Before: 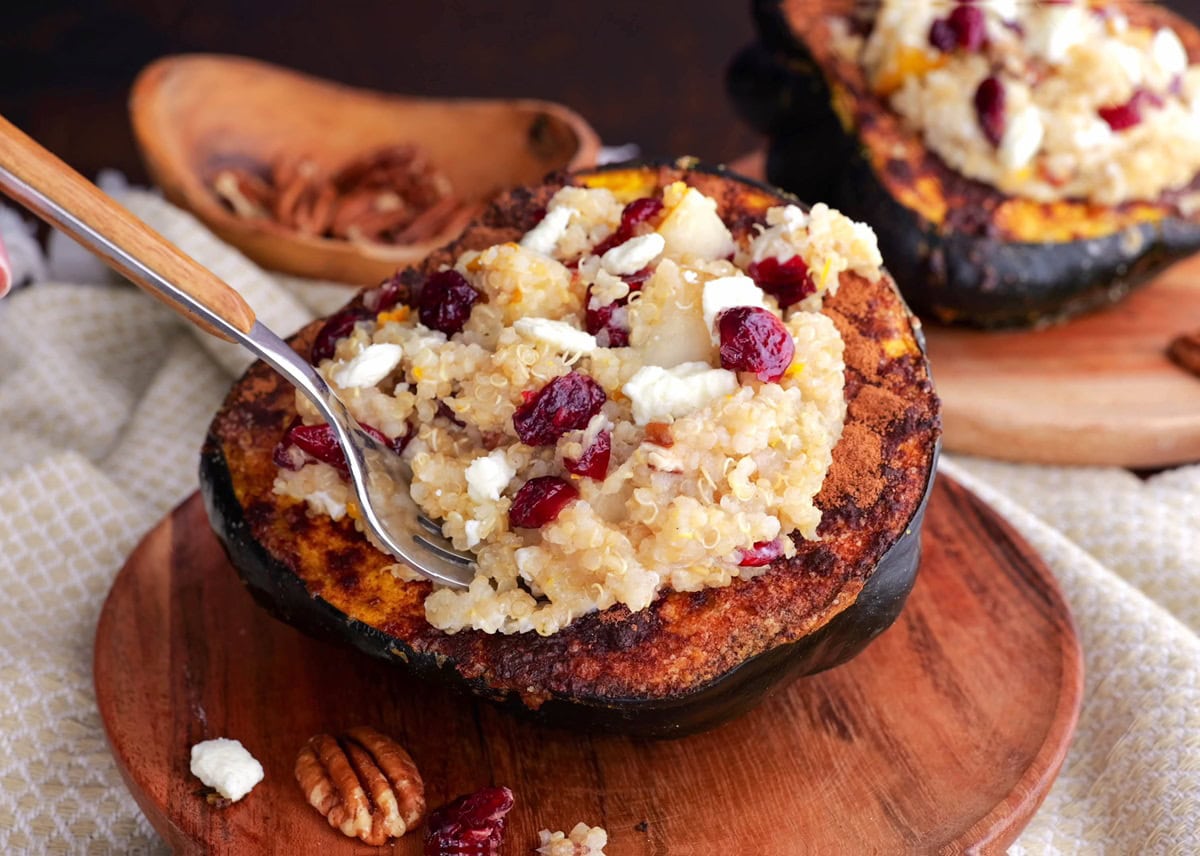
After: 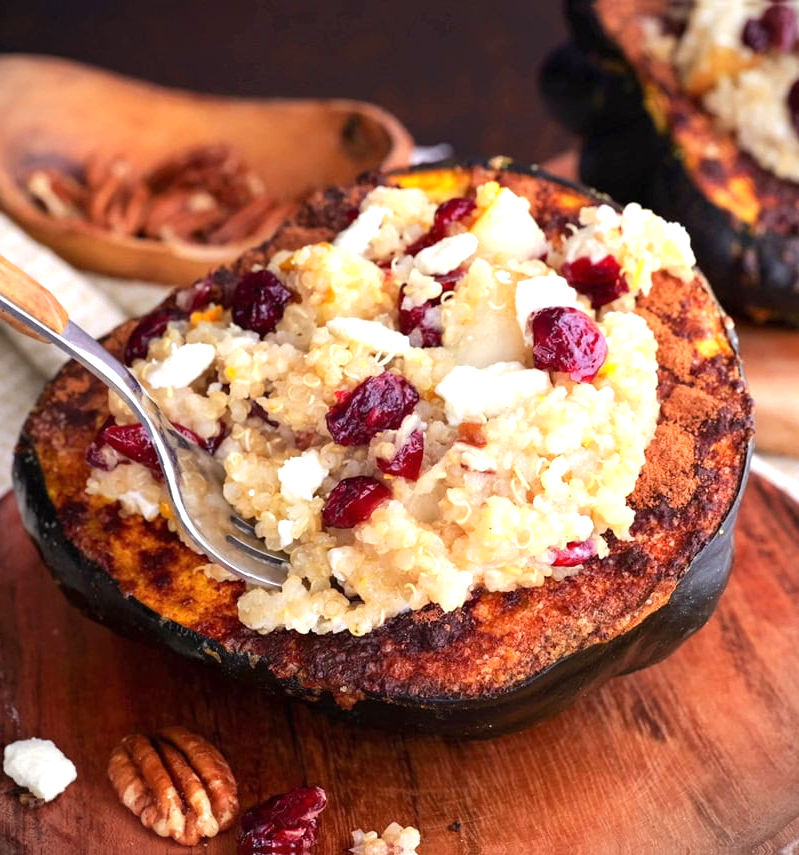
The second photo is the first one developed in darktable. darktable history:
crop and rotate: left 15.621%, right 17.783%
exposure: exposure 0.609 EV, compensate highlight preservation false
vignetting: fall-off start 100.23%, unbound false
